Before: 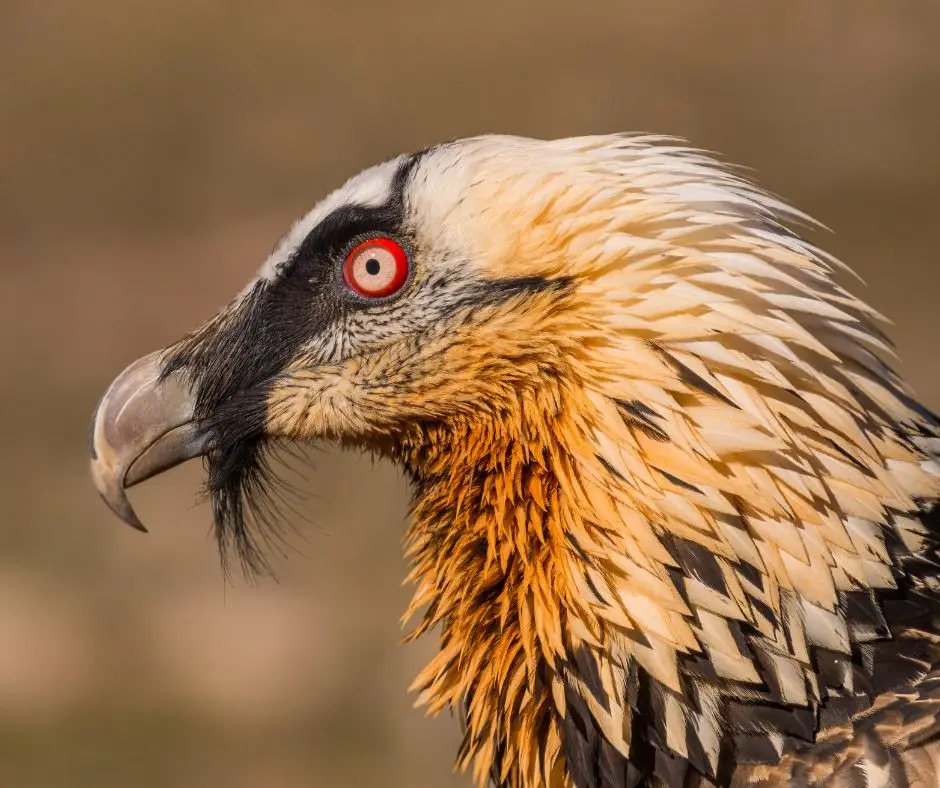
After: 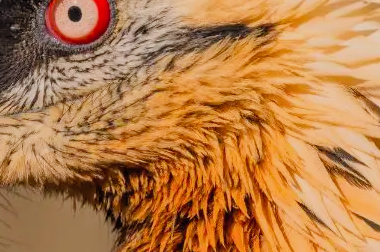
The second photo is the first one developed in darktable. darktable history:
contrast brightness saturation: contrast 0.07, brightness 0.08, saturation 0.18
crop: left 31.751%, top 32.172%, right 27.8%, bottom 35.83%
filmic rgb: hardness 4.17, contrast 0.921
